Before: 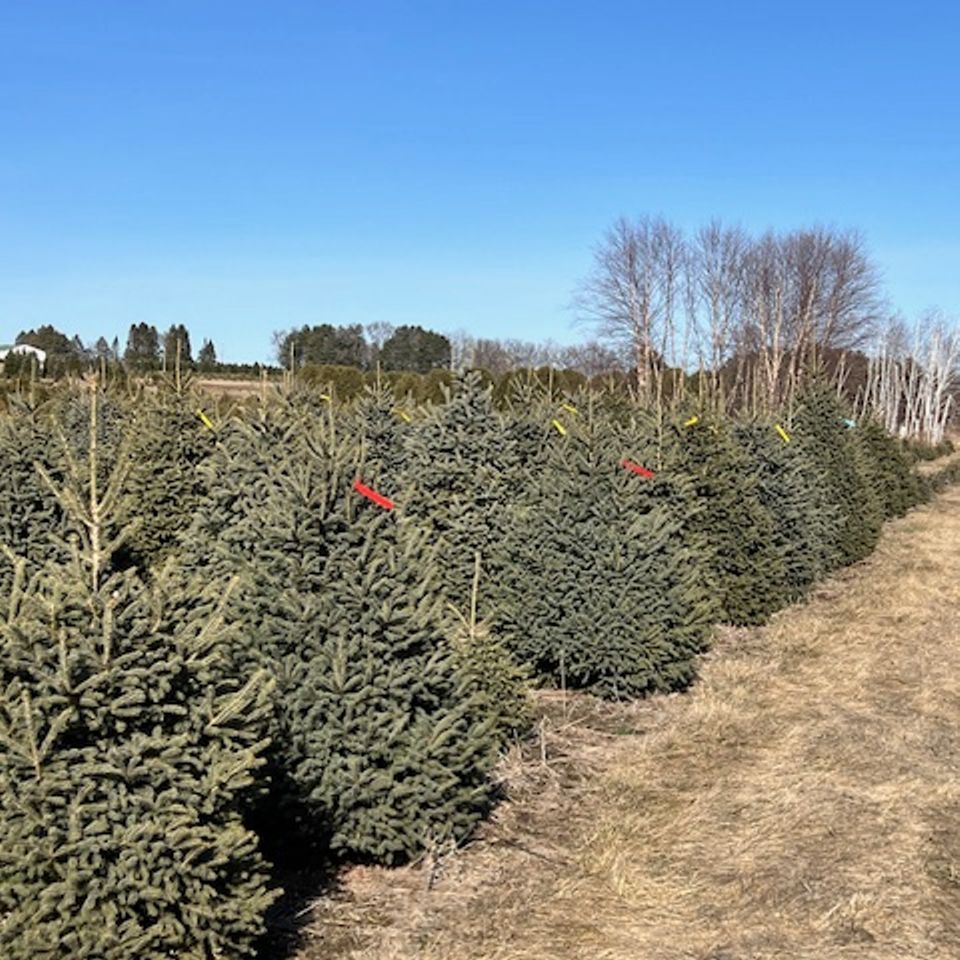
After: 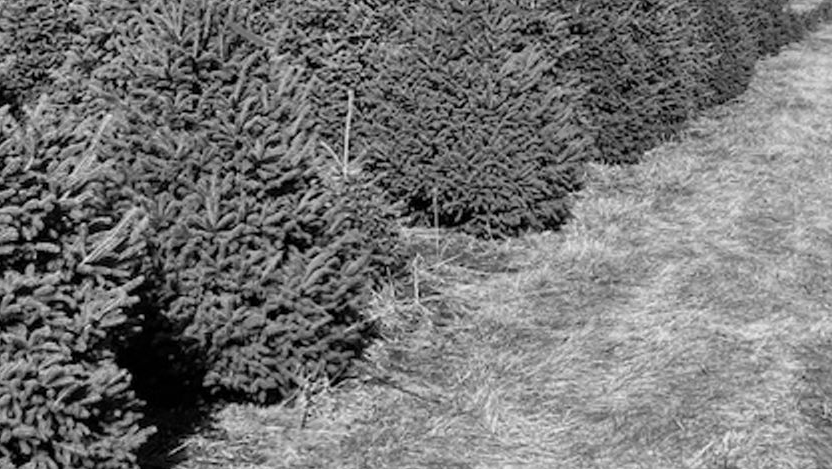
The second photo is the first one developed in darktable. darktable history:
color balance rgb: linear chroma grading › global chroma 15%, perceptual saturation grading › global saturation 30%
monochrome: a 16.06, b 15.48, size 1
crop and rotate: left 13.306%, top 48.129%, bottom 2.928%
white balance: red 0.931, blue 1.11
